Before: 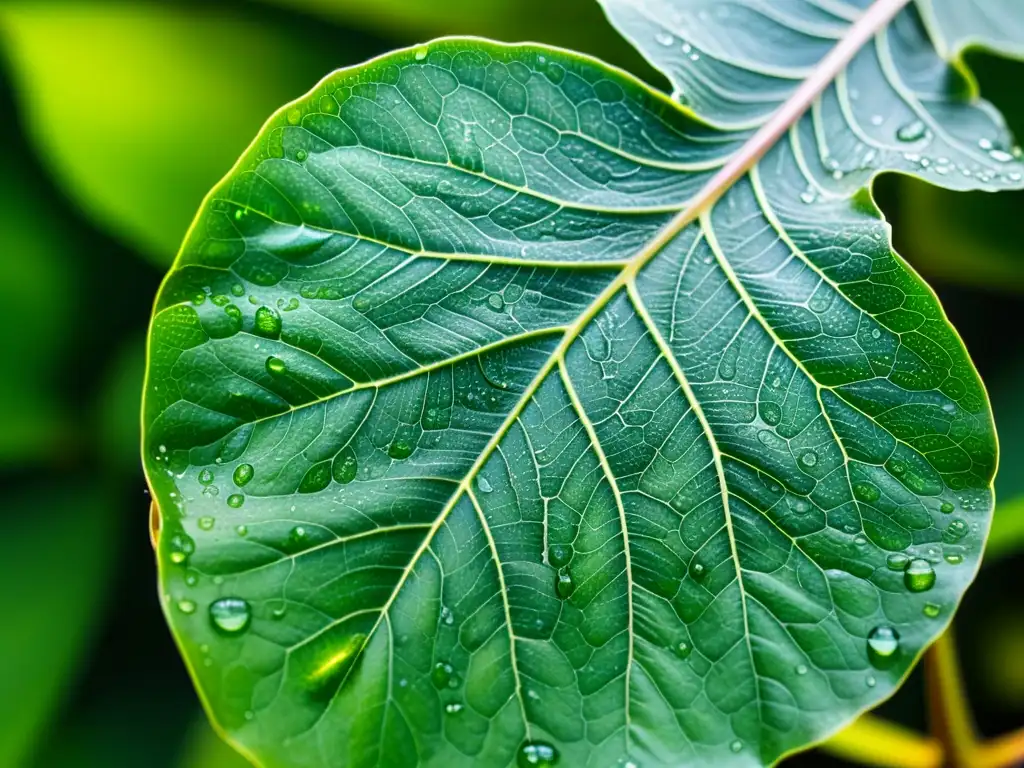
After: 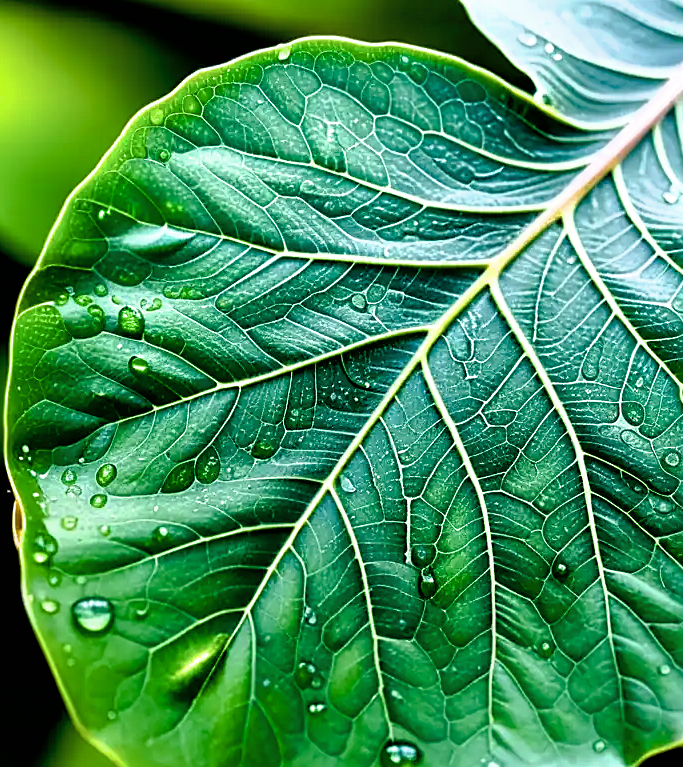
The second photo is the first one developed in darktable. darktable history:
filmic rgb: black relative exposure -8.26 EV, white relative exposure 2.24 EV, hardness 7.11, latitude 85.04%, contrast 1.703, highlights saturation mix -3.33%, shadows ↔ highlights balance -3.09%
crop and rotate: left 13.41%, right 19.88%
shadows and highlights: on, module defaults
sharpen: on, module defaults
color balance rgb: global offset › luminance -0.481%, perceptual saturation grading › global saturation 20%, perceptual saturation grading › highlights -25.129%, perceptual saturation grading › shadows 49.549%, perceptual brilliance grading › global brilliance -0.74%, perceptual brilliance grading › highlights -1.56%, perceptual brilliance grading › mid-tones -0.806%, perceptual brilliance grading › shadows -0.849%, global vibrance 11.262%
